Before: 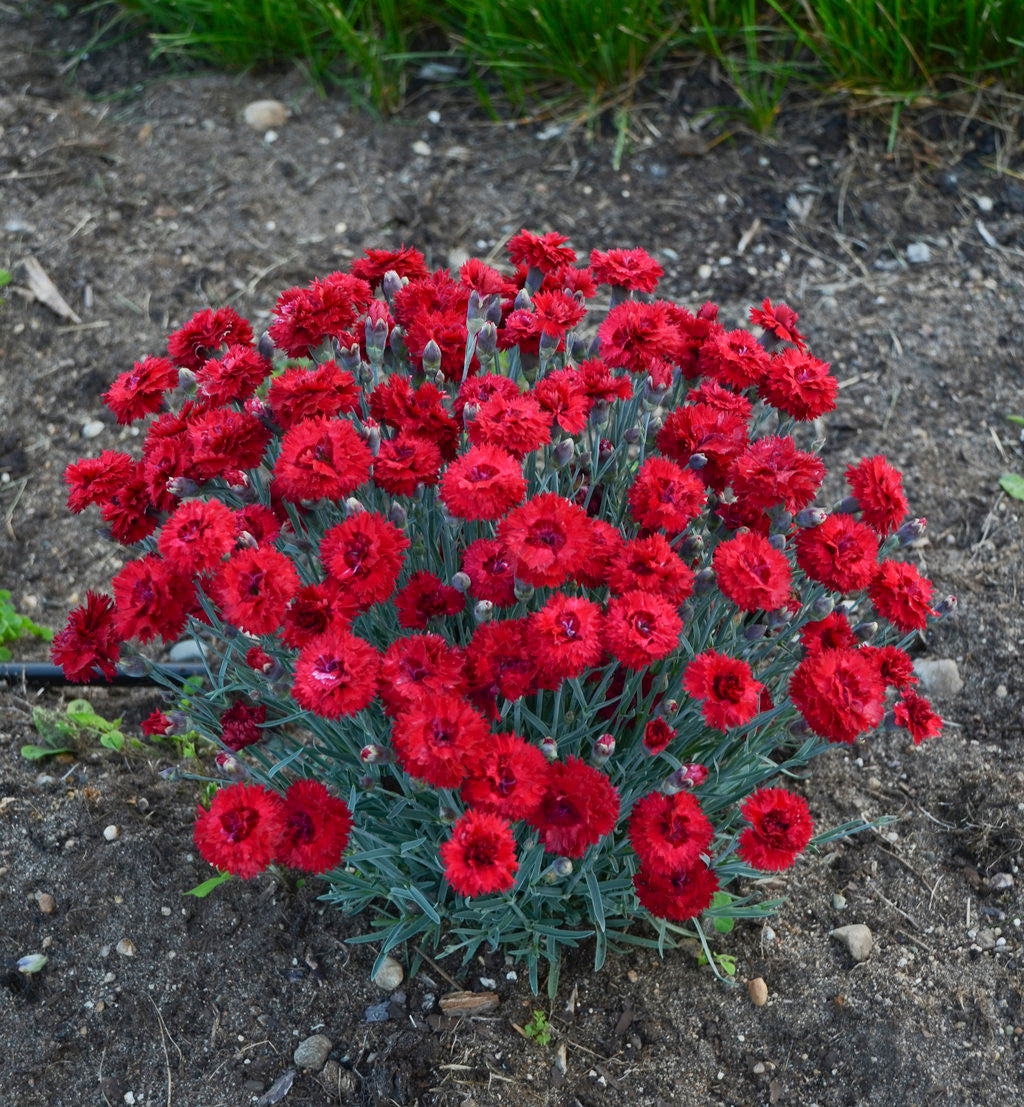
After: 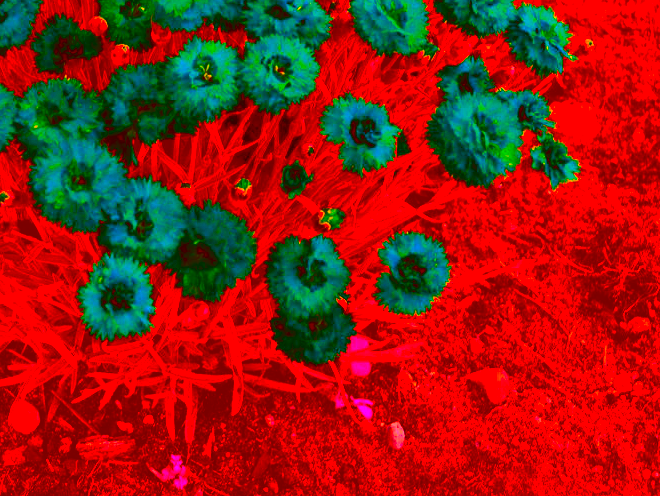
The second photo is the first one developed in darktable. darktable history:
contrast brightness saturation: contrast 0.4, brightness 0.1, saturation 0.21
filmic rgb: black relative exposure -7.65 EV, white relative exposure 4.56 EV, hardness 3.61, color science v6 (2022)
color correction: highlights a* -39.68, highlights b* -40, shadows a* -40, shadows b* -40, saturation -3
crop and rotate: left 35.509%, top 50.238%, bottom 4.934%
